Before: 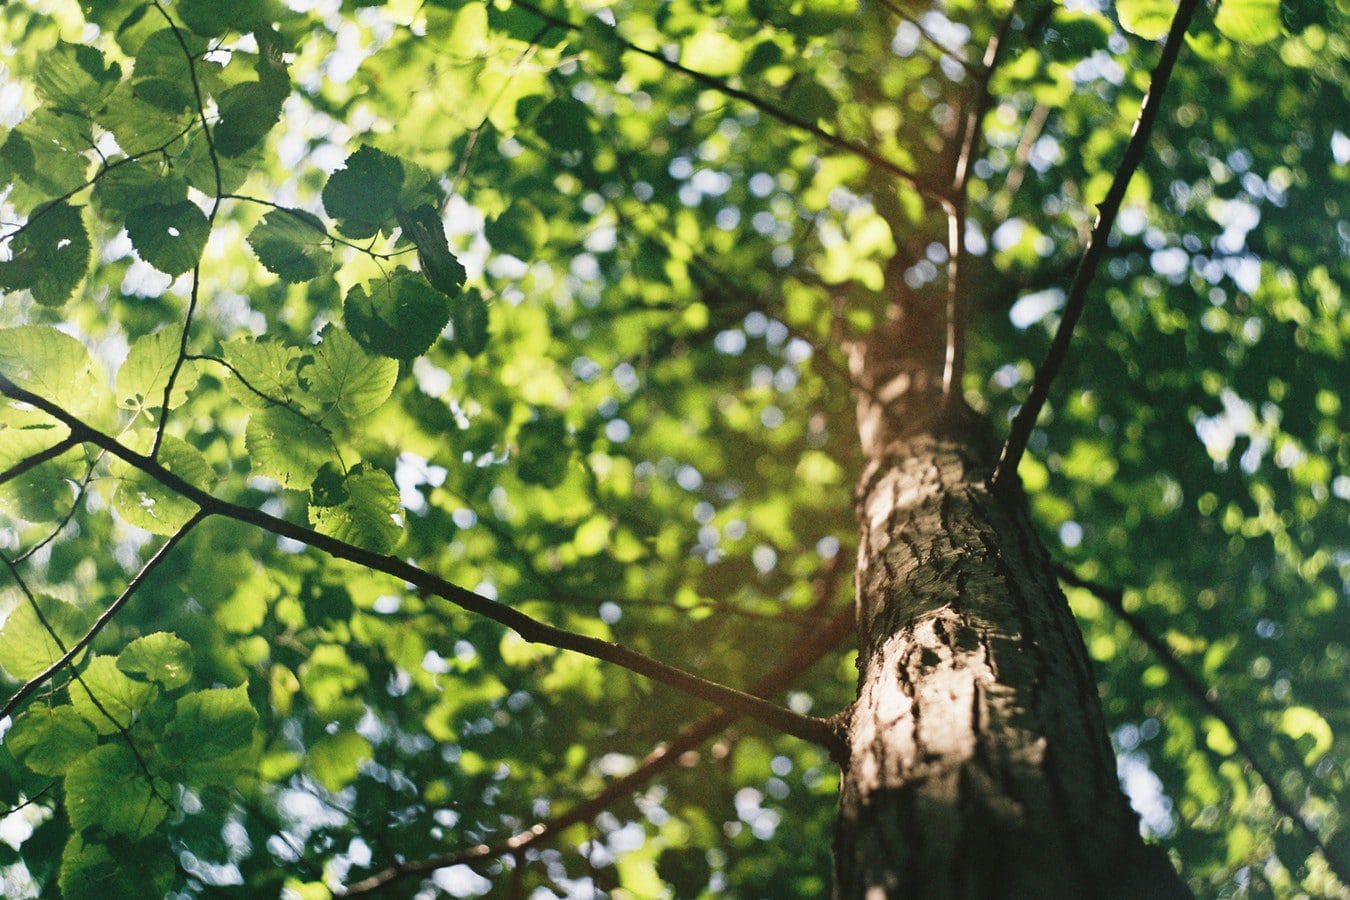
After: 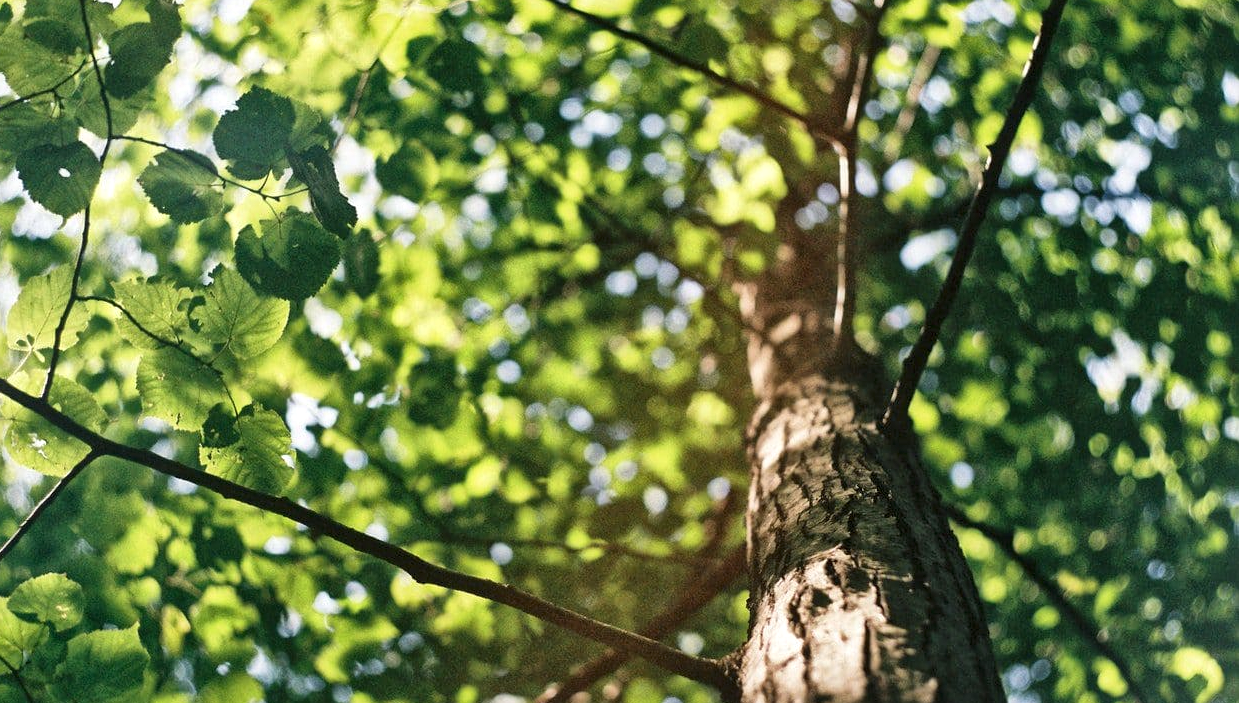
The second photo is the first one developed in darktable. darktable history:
crop: left 8.102%, top 6.6%, bottom 15.231%
local contrast: mode bilateral grid, contrast 20, coarseness 19, detail 163%, midtone range 0.2
